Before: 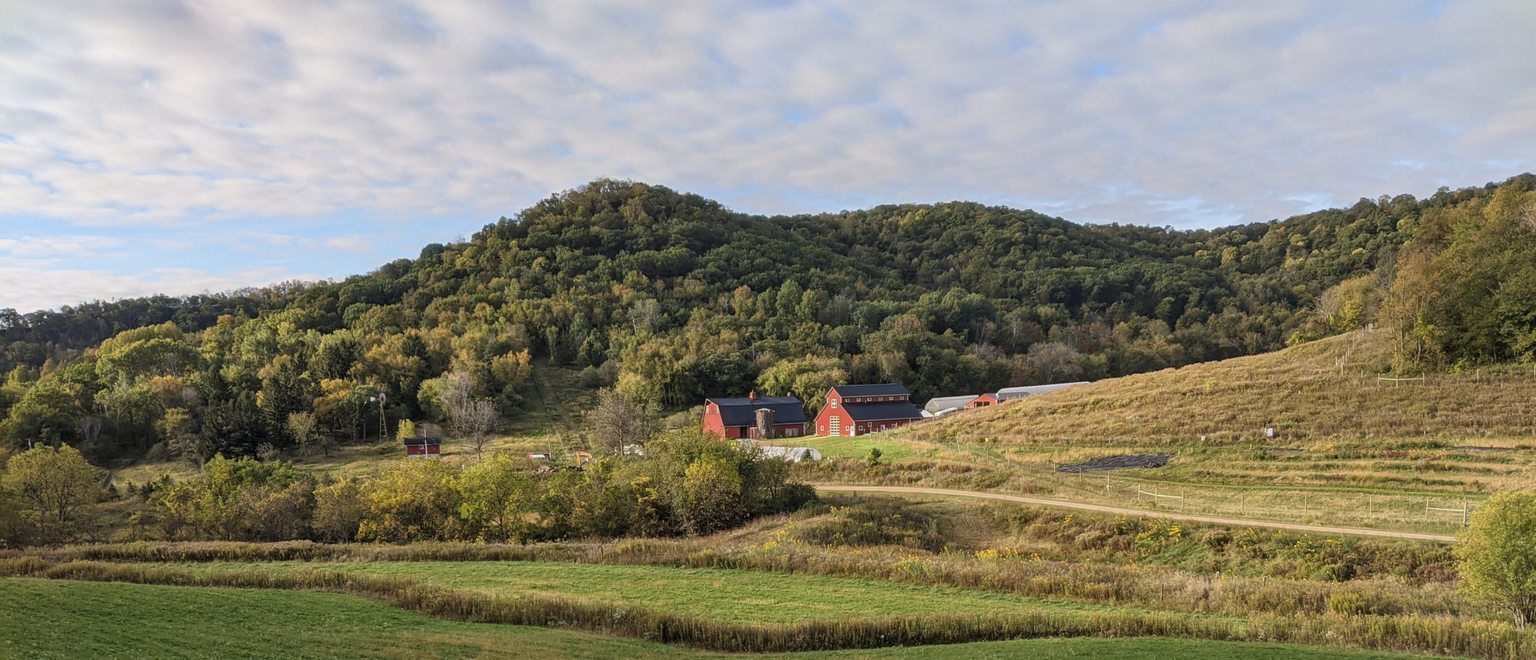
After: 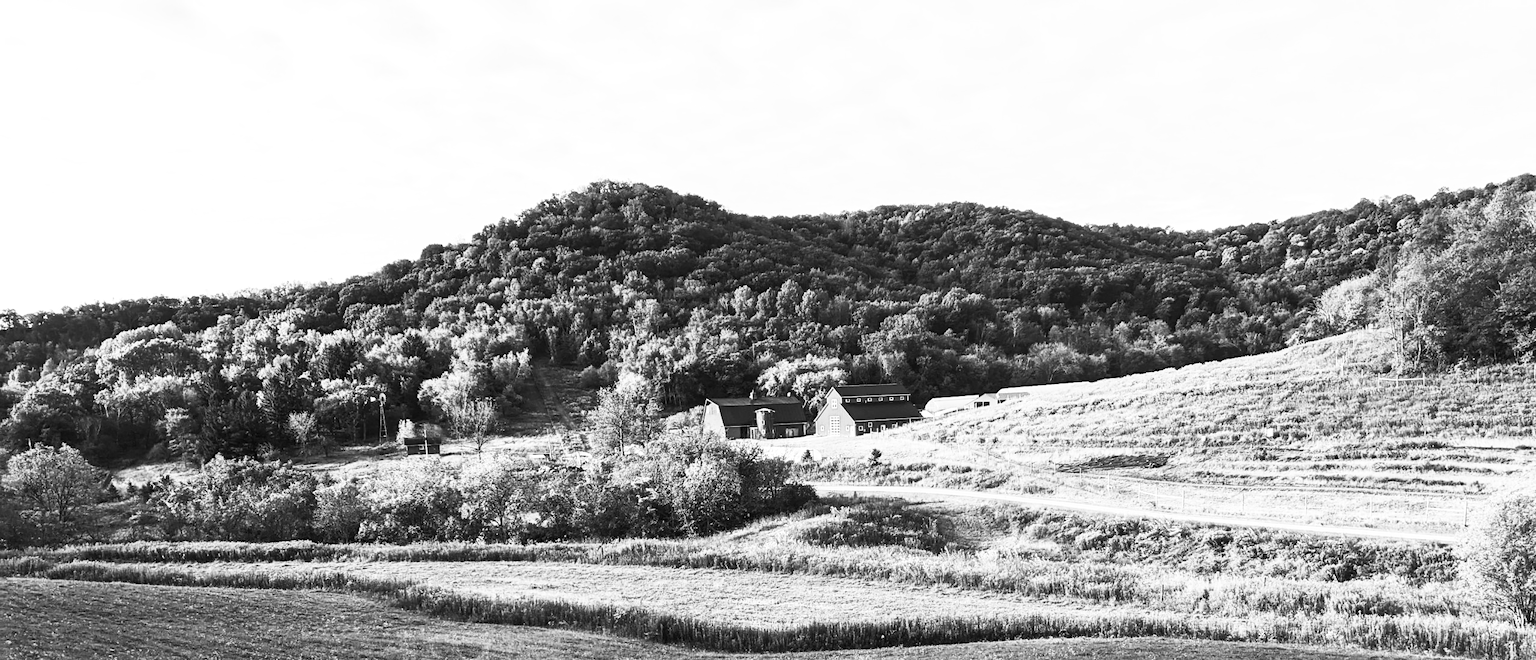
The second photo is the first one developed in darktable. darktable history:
tone equalizer: -8 EV -0.75 EV, -7 EV -0.7 EV, -6 EV -0.6 EV, -5 EV -0.4 EV, -3 EV 0.4 EV, -2 EV 0.6 EV, -1 EV 0.7 EV, +0 EV 0.75 EV, edges refinement/feathering 500, mask exposure compensation -1.57 EV, preserve details no
contrast brightness saturation: contrast 0.53, brightness 0.47, saturation -1
